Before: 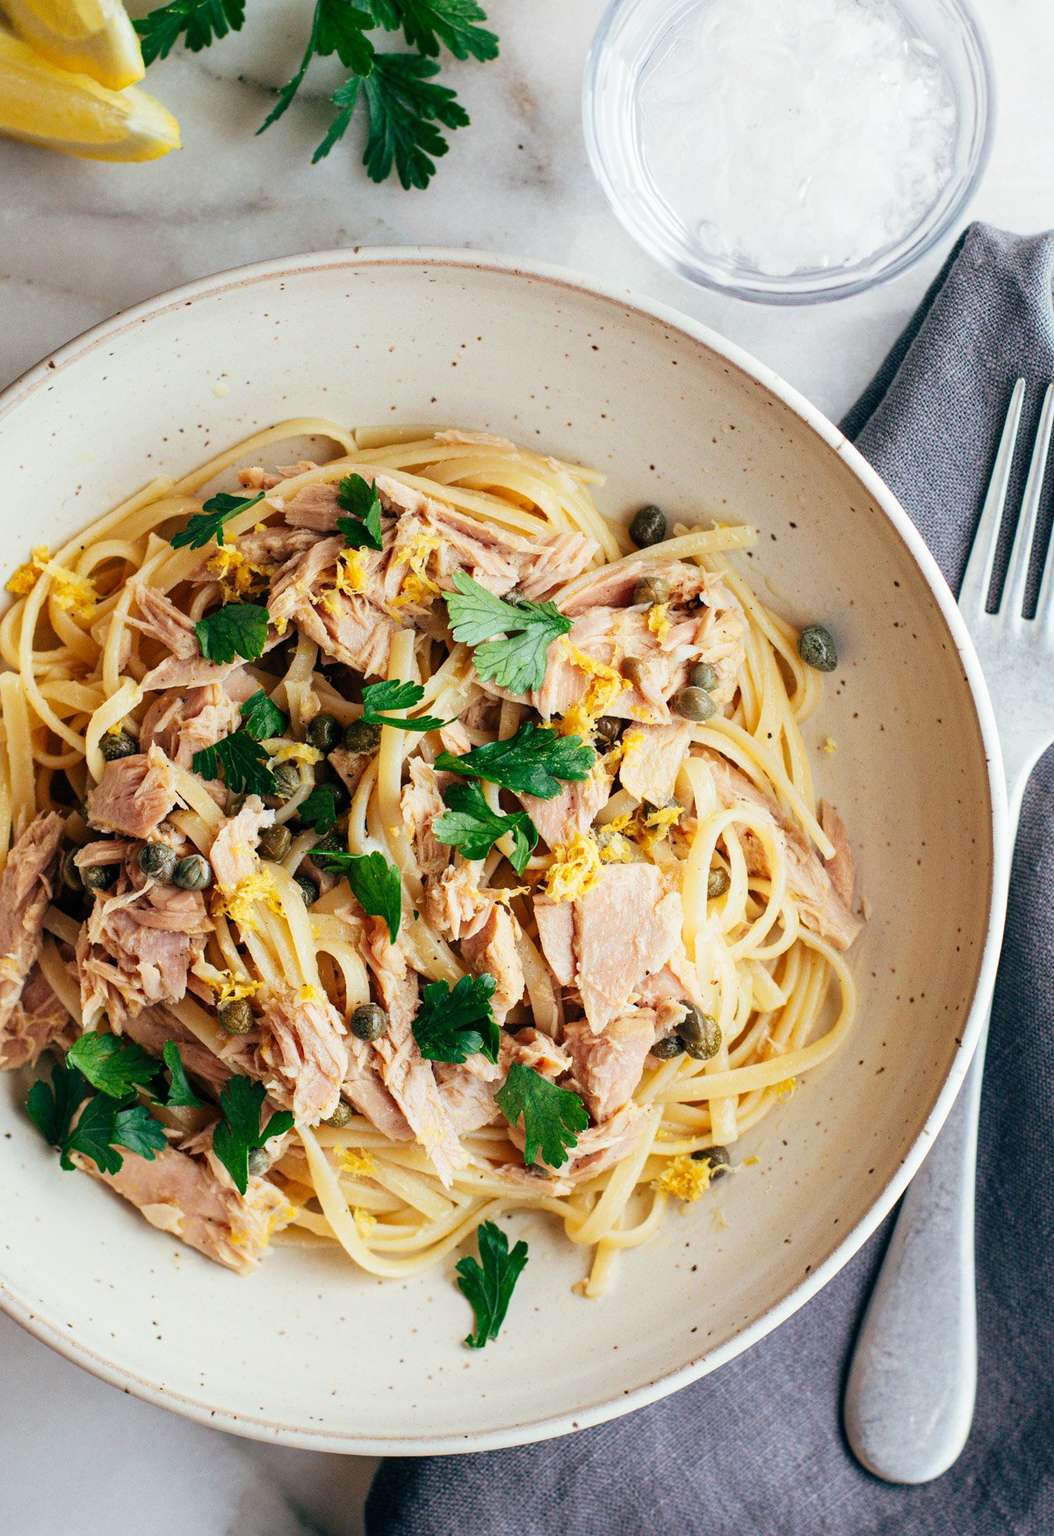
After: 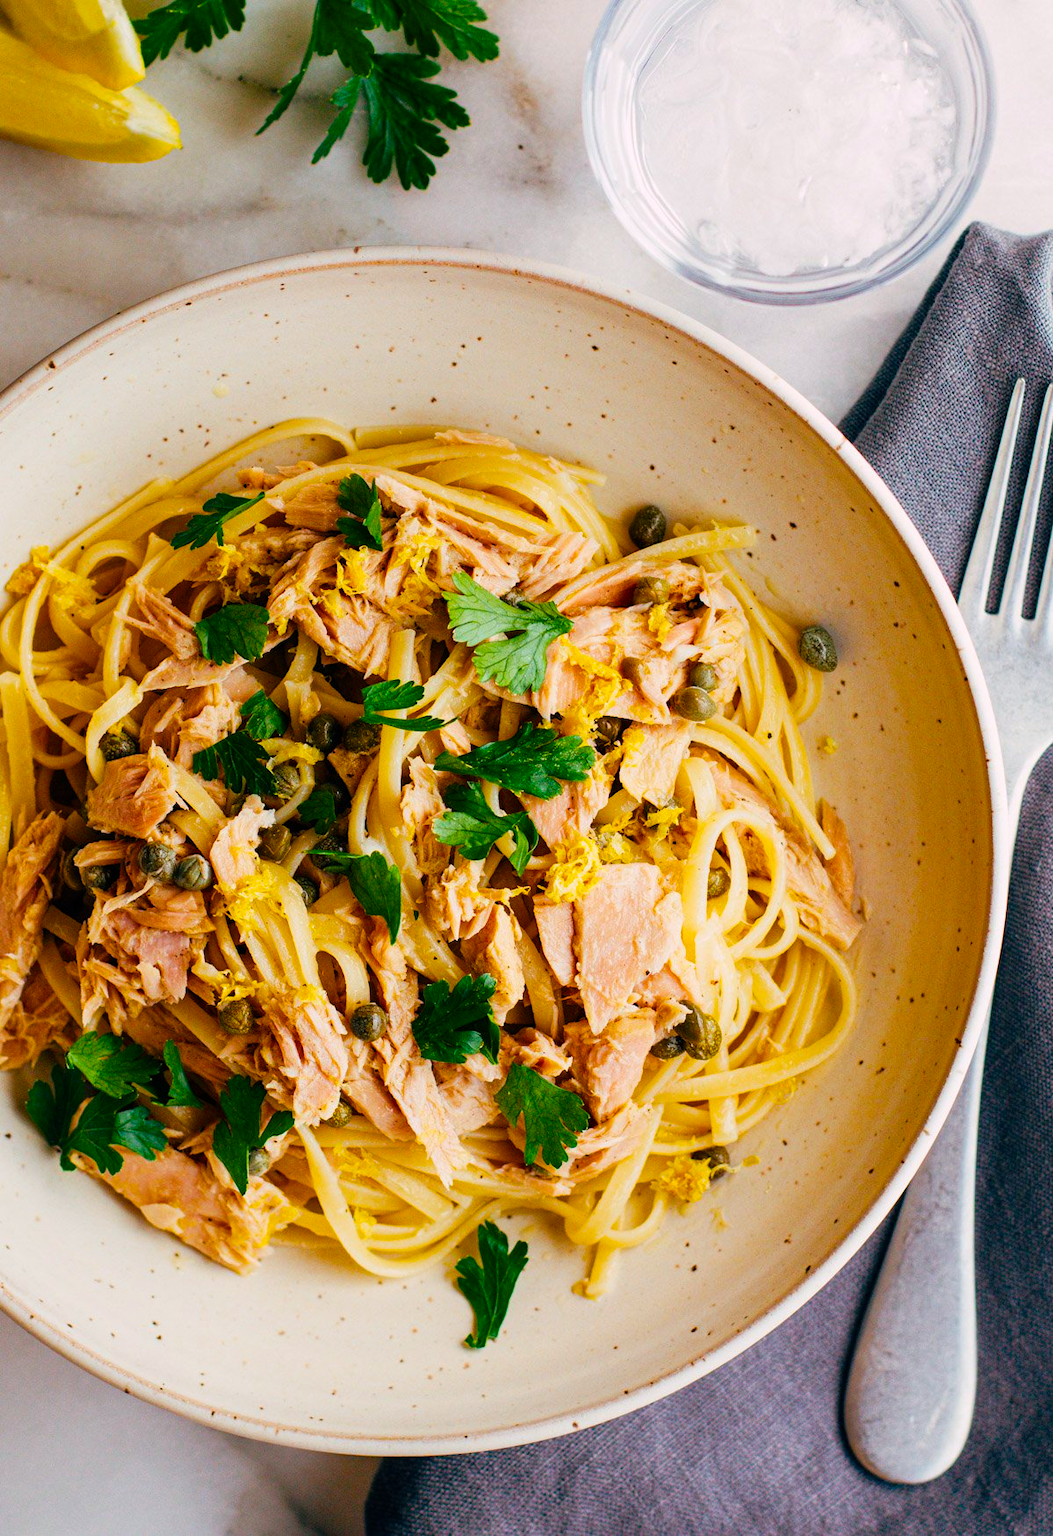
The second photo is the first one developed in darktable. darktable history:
color balance rgb: power › luminance -3.79%, power › chroma 0.541%, power › hue 40.78°, highlights gain › chroma 2.035%, highlights gain › hue 290.9°, shadows fall-off 299.285%, white fulcrum 2 EV, highlights fall-off 298.828%, perceptual saturation grading › global saturation 20%, perceptual saturation grading › highlights -24.71%, perceptual saturation grading › shadows 49.512%, mask middle-gray fulcrum 99.4%, global vibrance 14.984%, contrast gray fulcrum 38.418%
